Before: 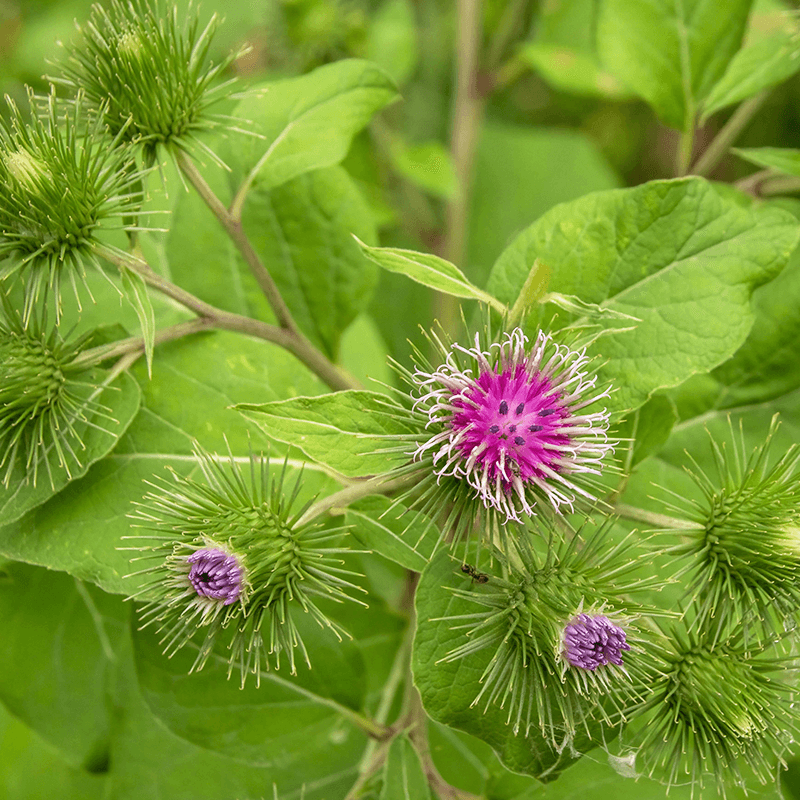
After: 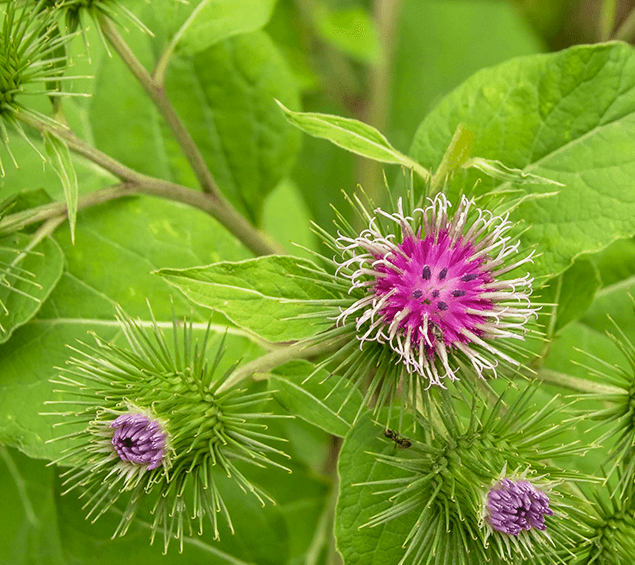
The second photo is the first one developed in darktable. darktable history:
color correction: highlights a* -4.28, highlights b* 6.53
crop: left 9.712%, top 16.928%, right 10.845%, bottom 12.332%
